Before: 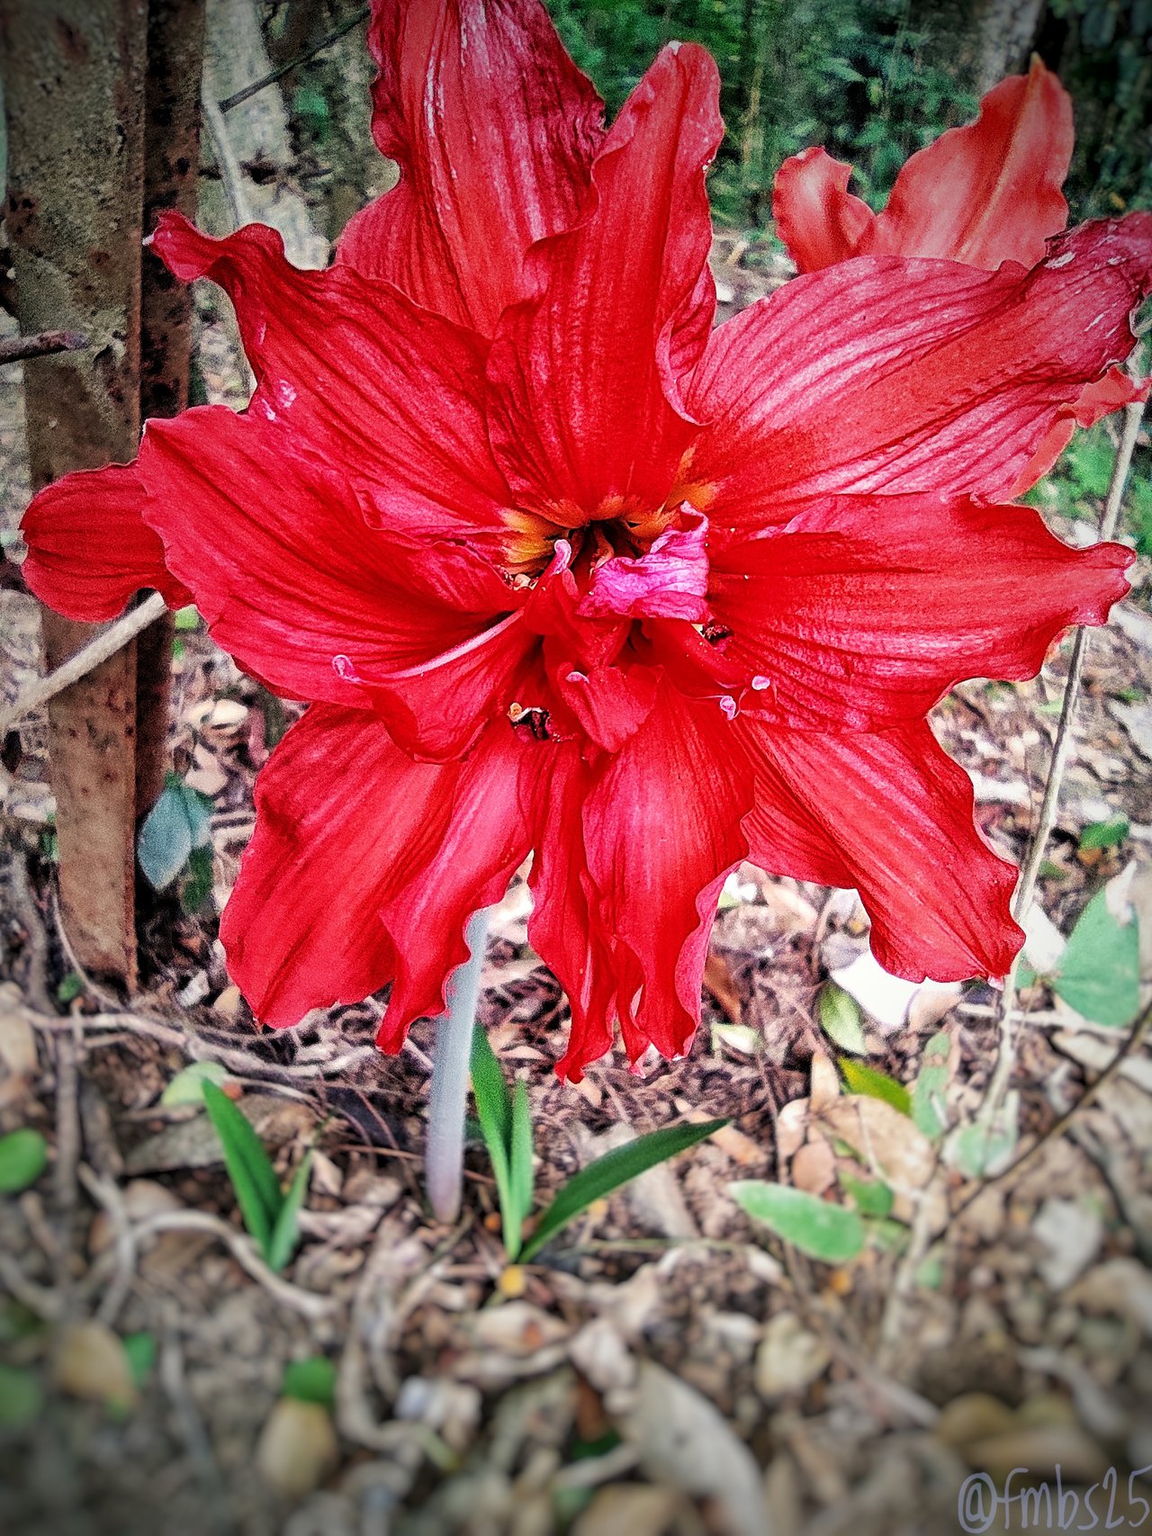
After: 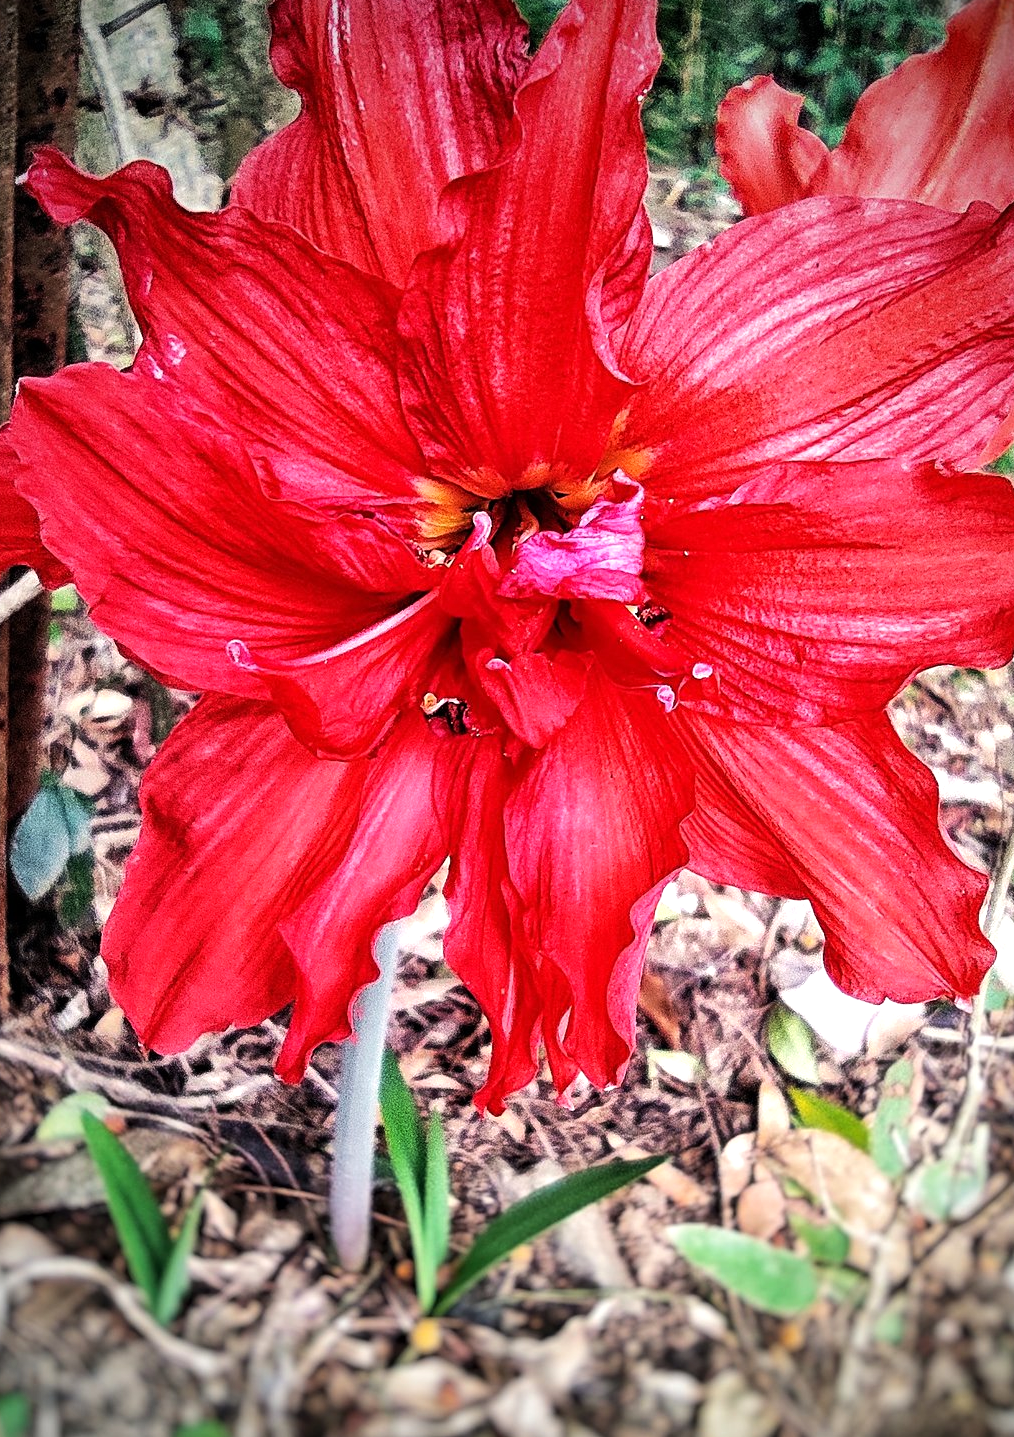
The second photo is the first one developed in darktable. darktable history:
crop: left 11.195%, top 5.16%, right 9.557%, bottom 10.649%
tone equalizer: -8 EV -0.419 EV, -7 EV -0.404 EV, -6 EV -0.367 EV, -5 EV -0.214 EV, -3 EV 0.256 EV, -2 EV 0.341 EV, -1 EV 0.377 EV, +0 EV 0.39 EV, edges refinement/feathering 500, mask exposure compensation -1.57 EV, preserve details no
